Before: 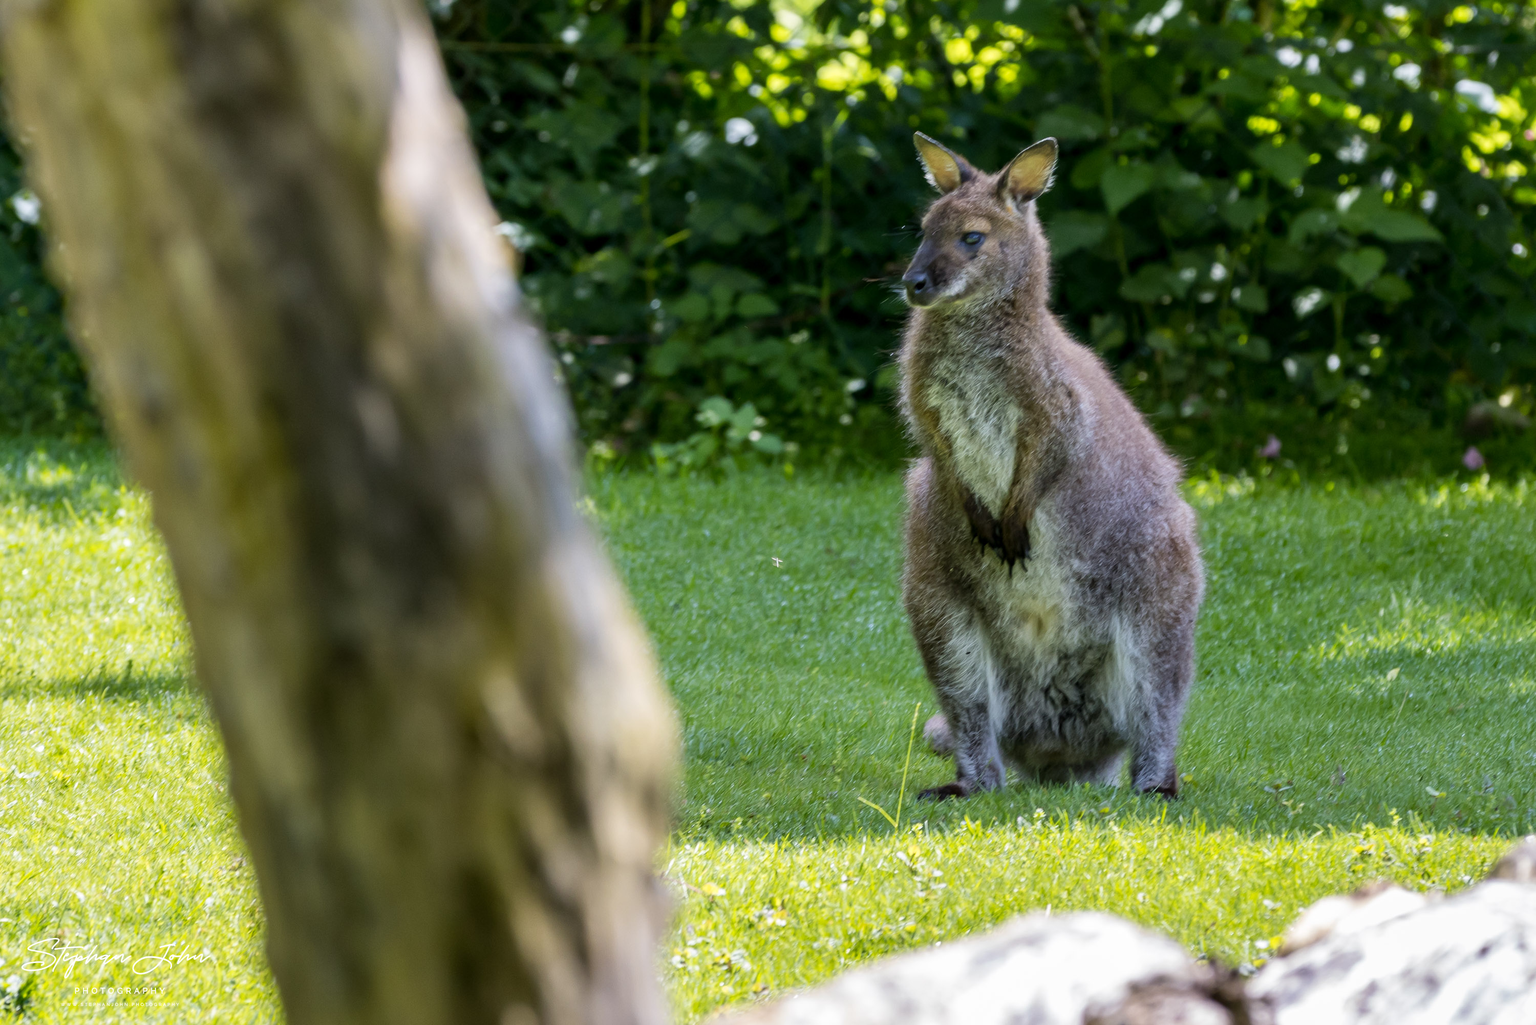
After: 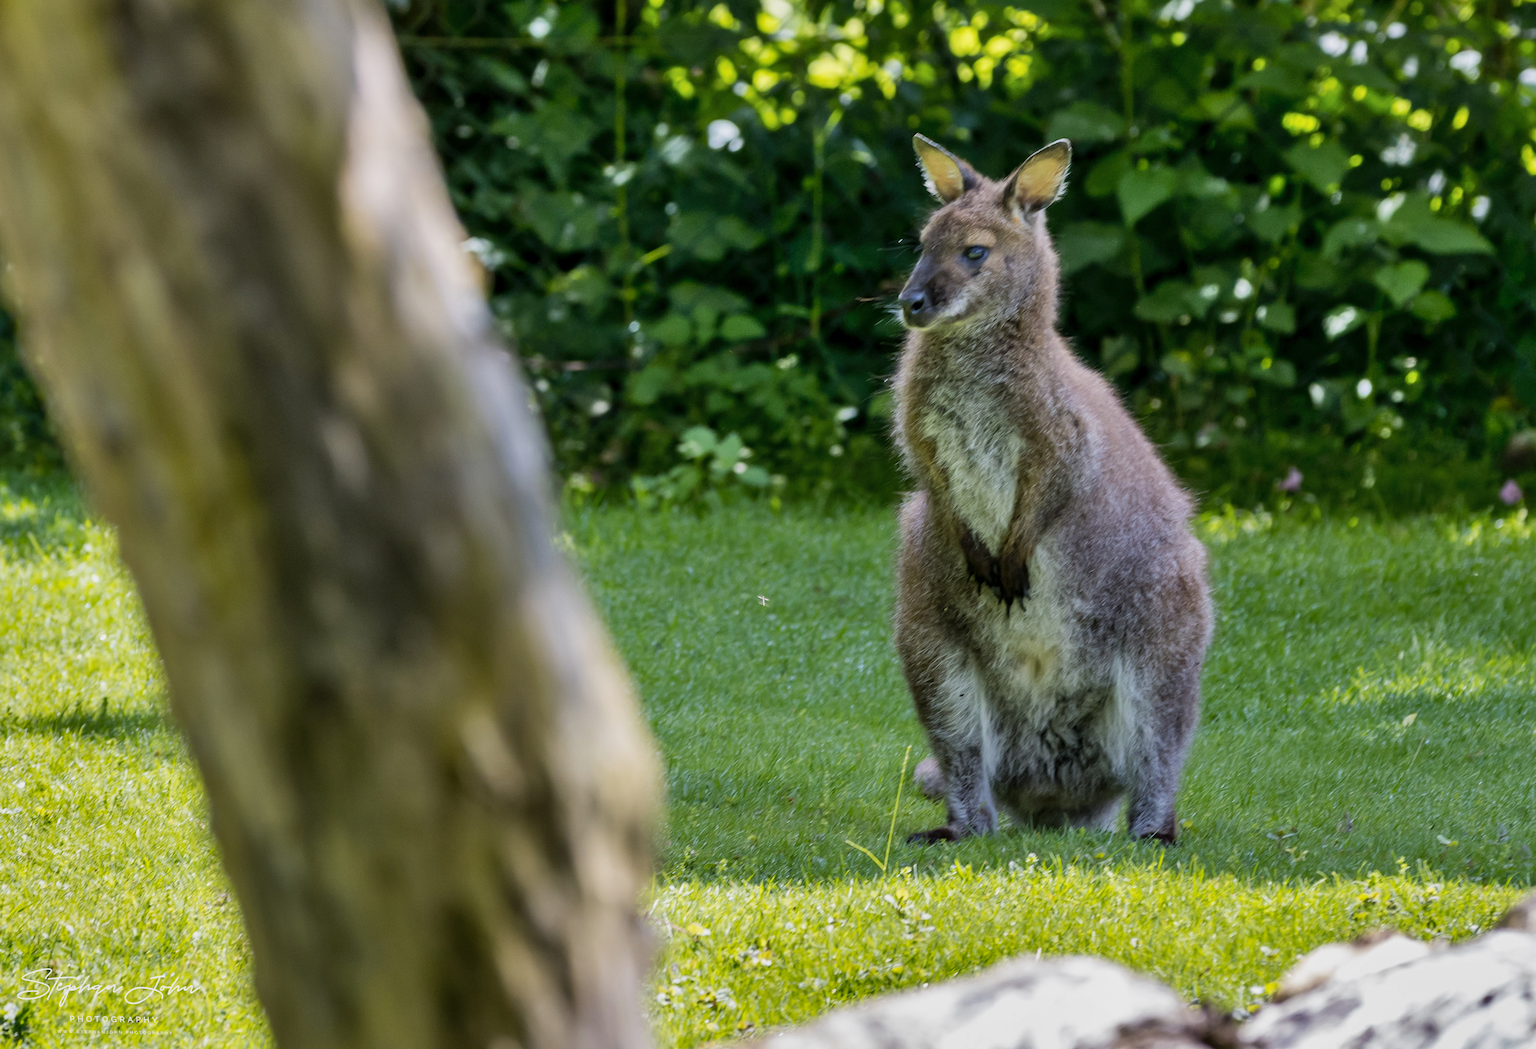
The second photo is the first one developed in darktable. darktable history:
exposure: exposure -0.21 EV, compensate highlight preservation false
rotate and perspective: rotation 0.074°, lens shift (vertical) 0.096, lens shift (horizontal) -0.041, crop left 0.043, crop right 0.952, crop top 0.024, crop bottom 0.979
shadows and highlights: soften with gaussian
